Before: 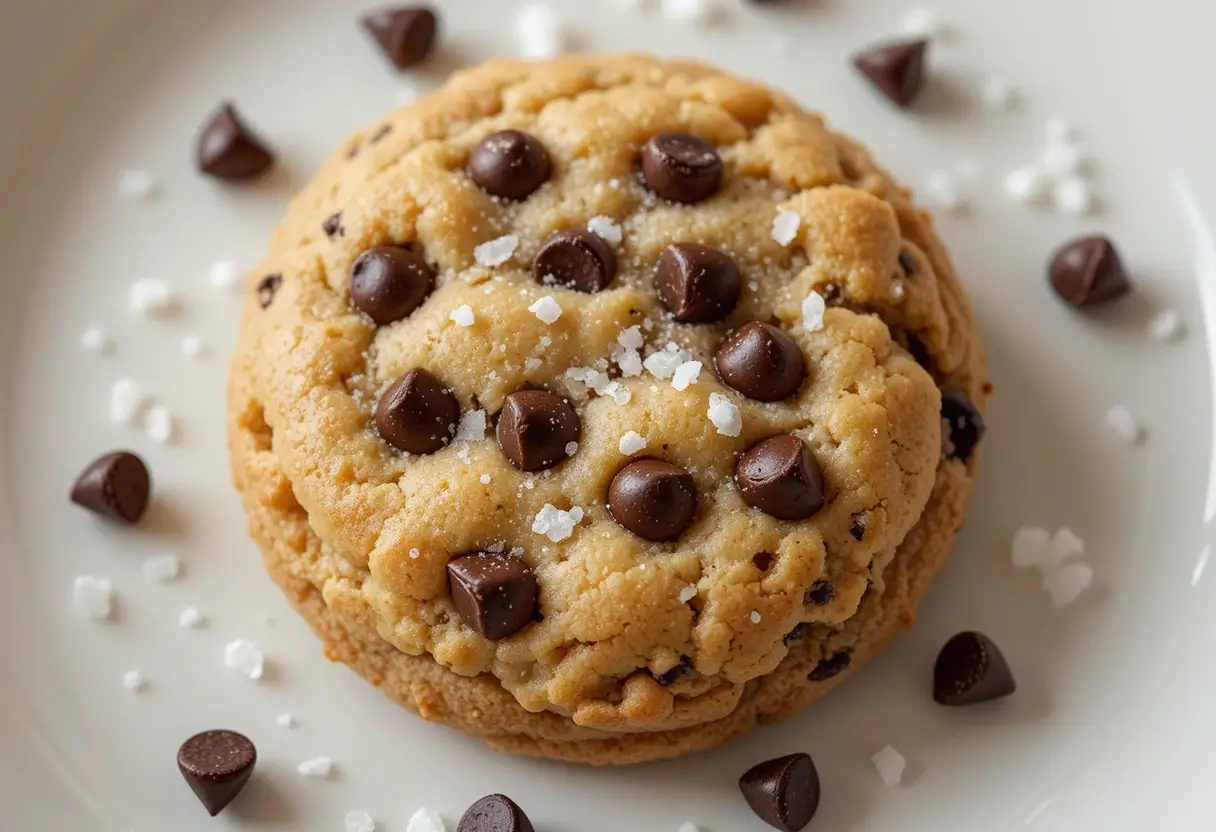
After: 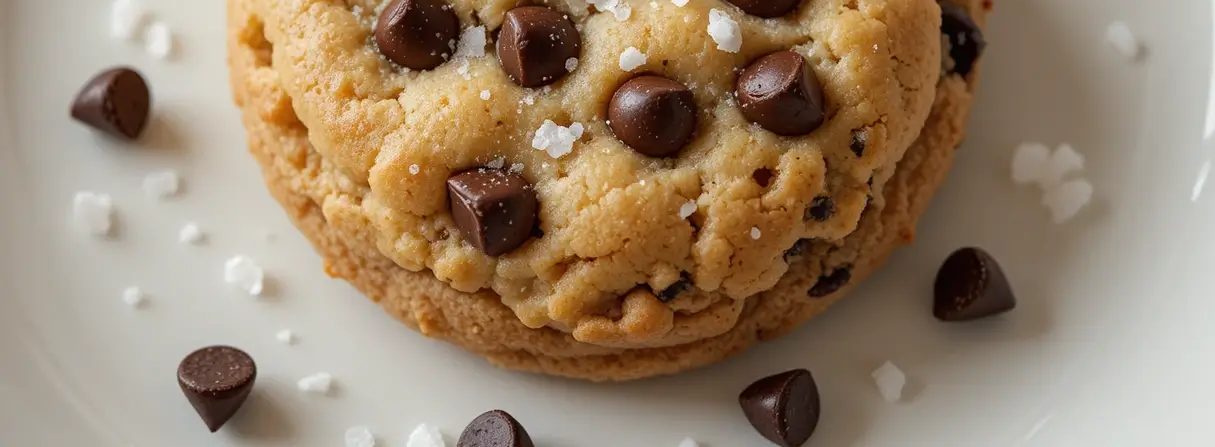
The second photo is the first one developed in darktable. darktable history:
color correction: saturation 0.99
crop and rotate: top 46.237%
